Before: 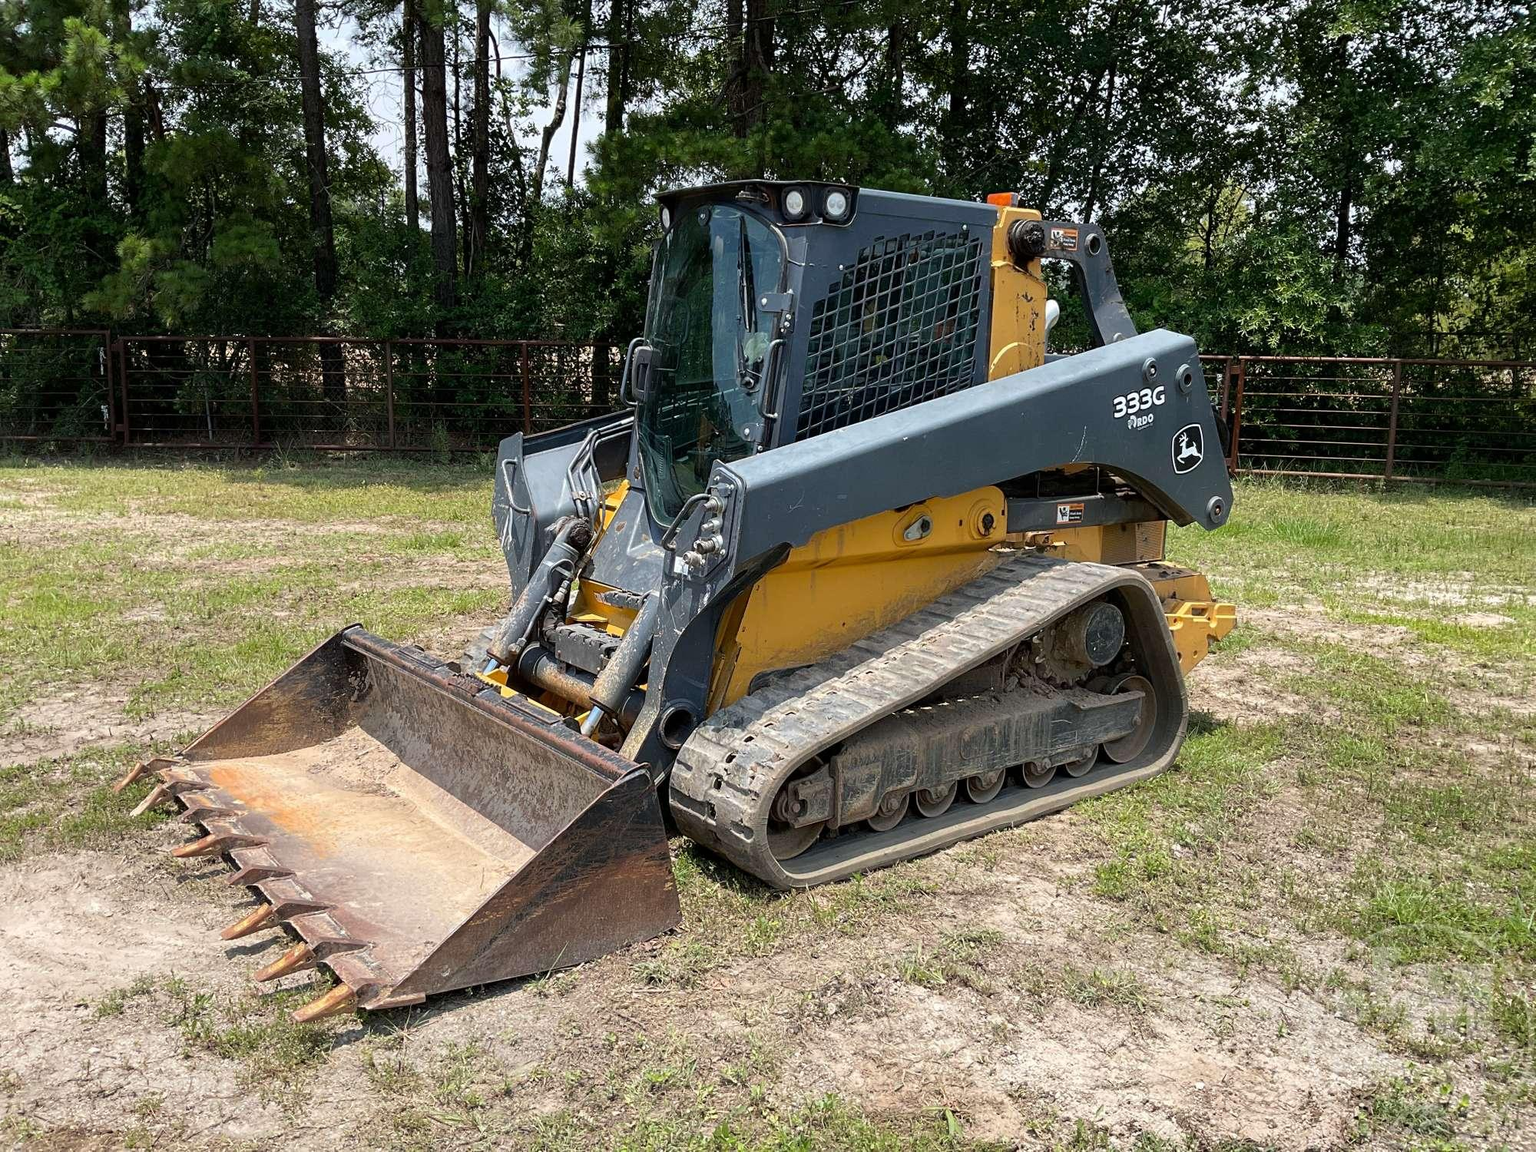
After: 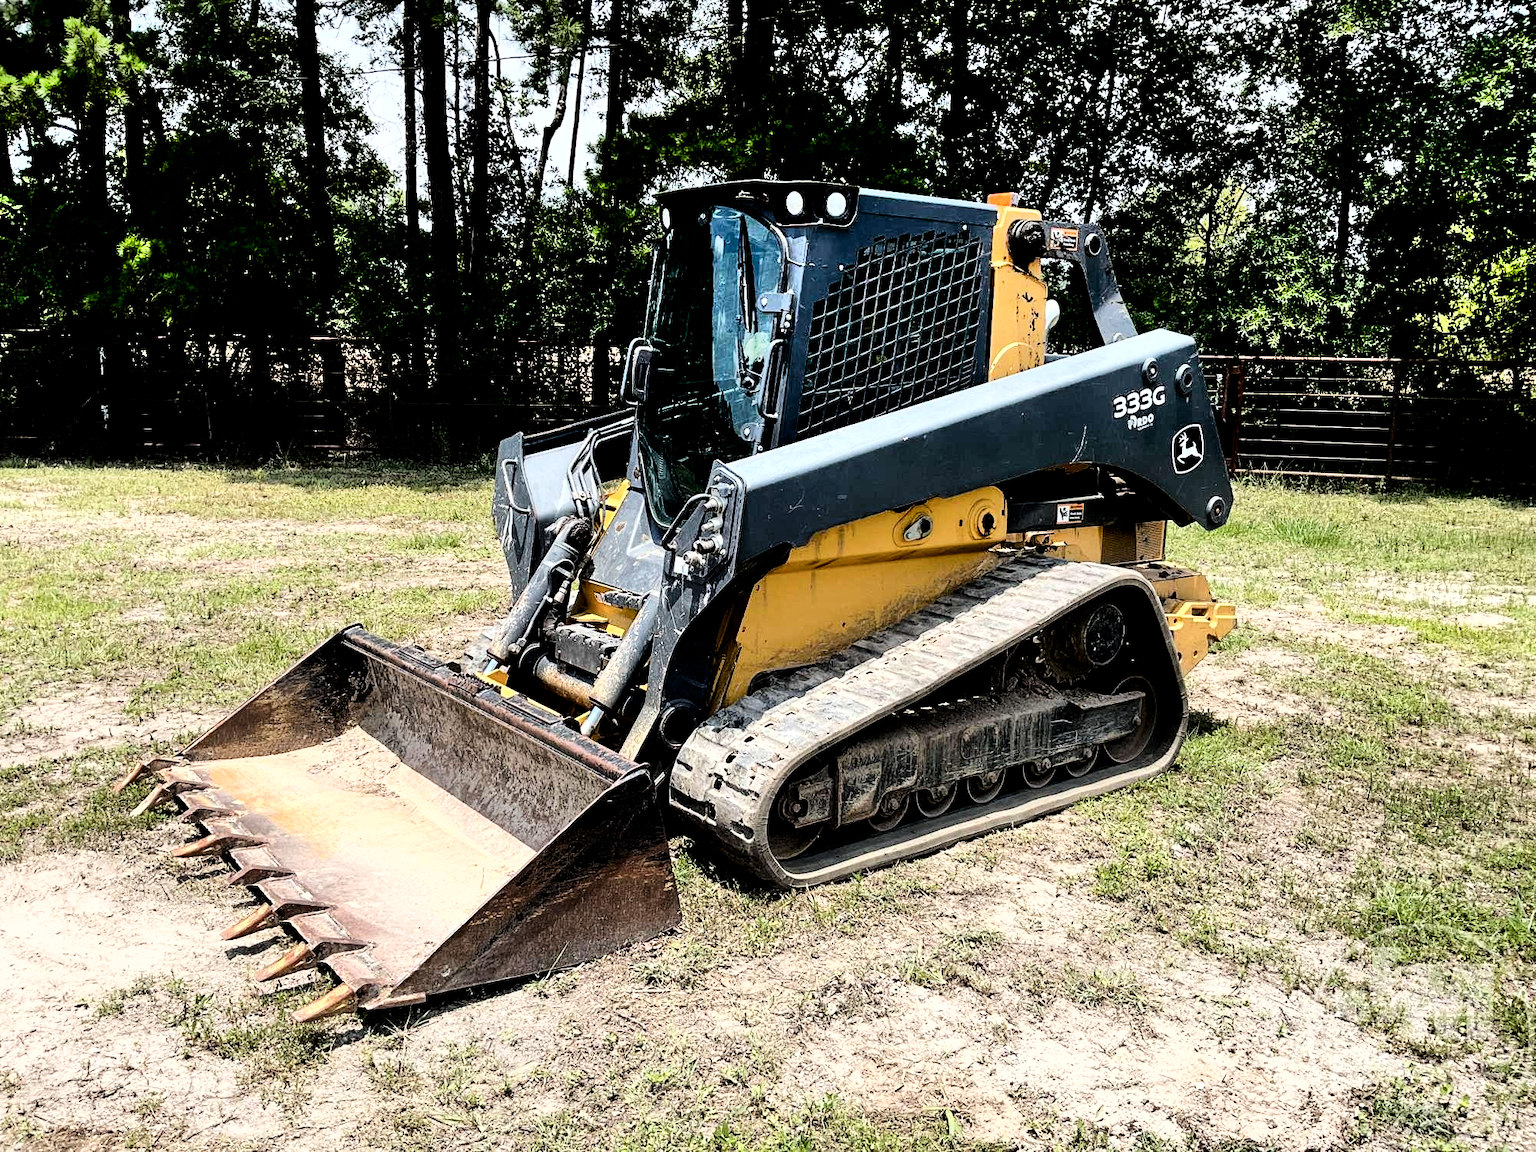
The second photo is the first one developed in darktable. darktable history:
shadows and highlights: radius 110.53, shadows 51.46, white point adjustment 9.14, highlights -5.73, soften with gaussian
exposure: black level correction 0.01, exposure 0.016 EV, compensate exposure bias true, compensate highlight preservation false
filmic rgb: black relative exposure -3.27 EV, white relative exposure 3.45 EV, hardness 2.36, contrast 1.103
contrast brightness saturation: contrast 0.278
